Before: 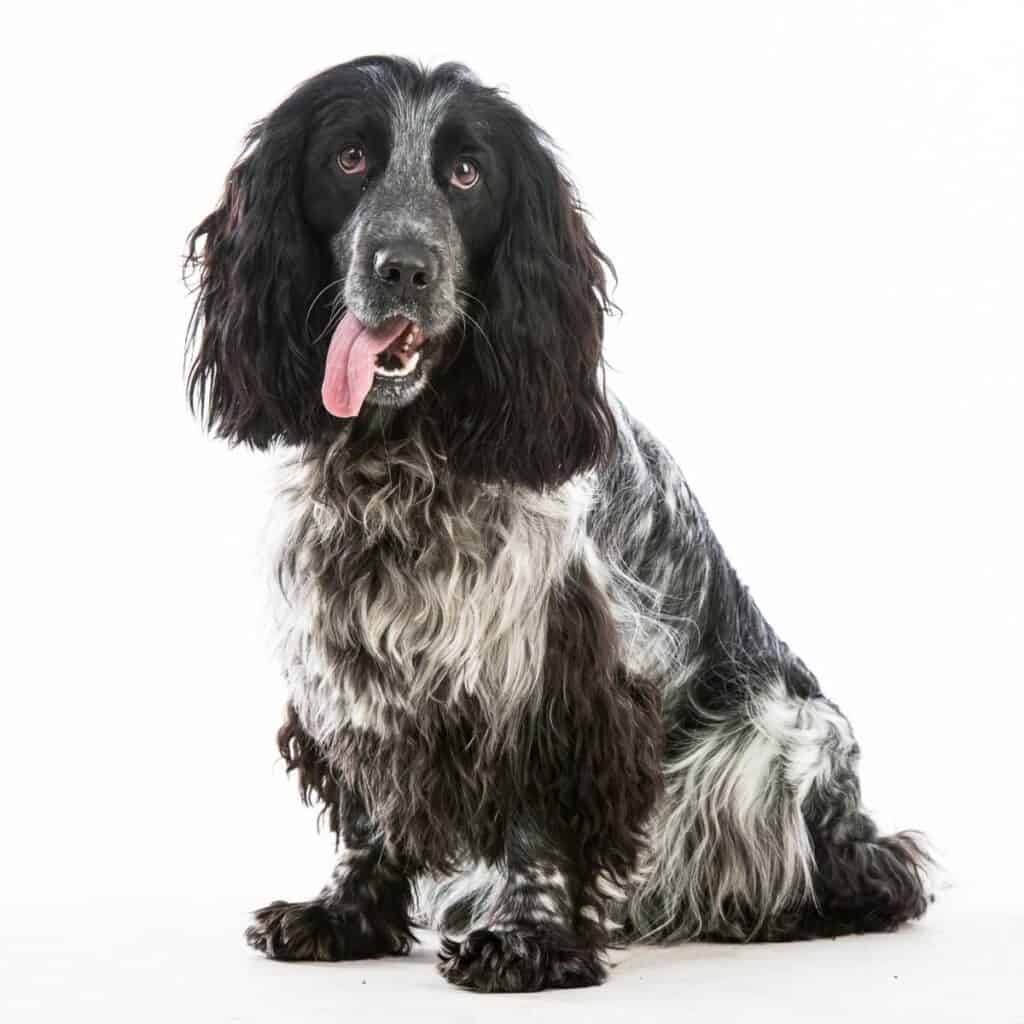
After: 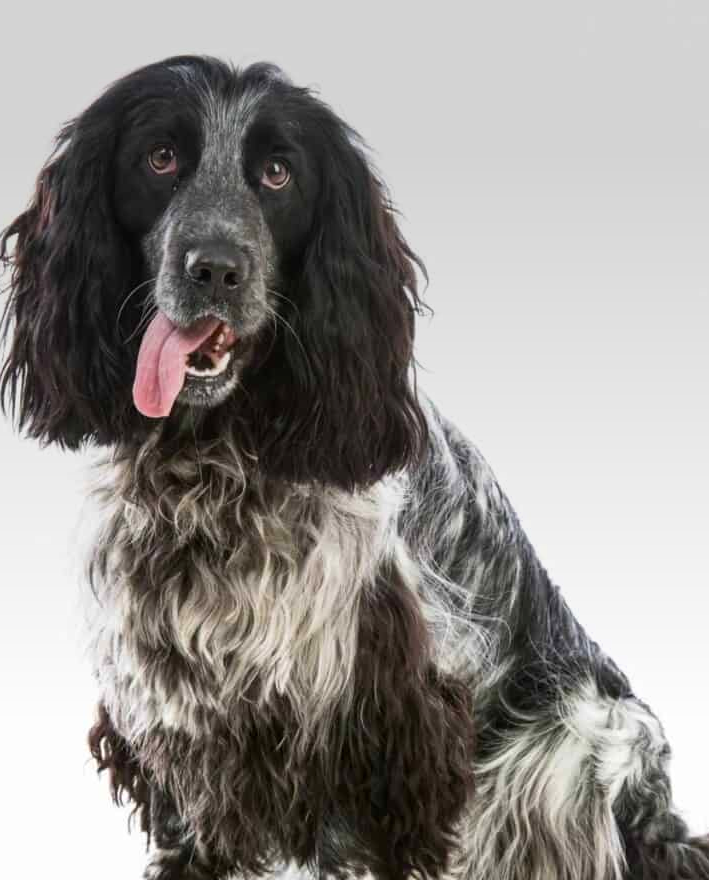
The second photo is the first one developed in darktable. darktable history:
crop: left 18.479%, right 12.2%, bottom 13.971%
color balance: output saturation 120%
graduated density: on, module defaults
